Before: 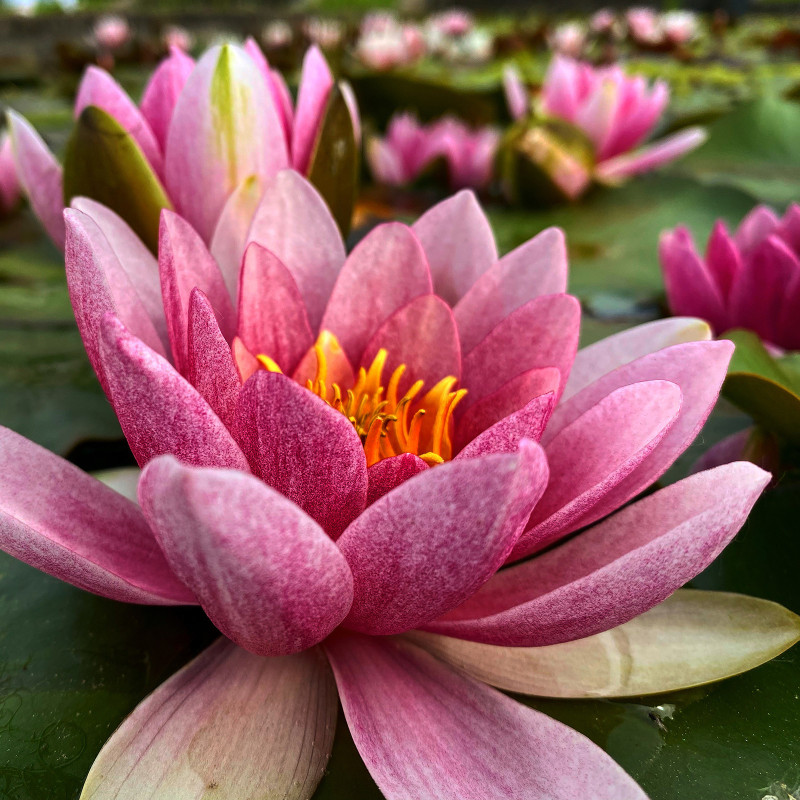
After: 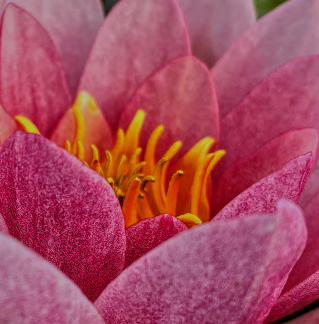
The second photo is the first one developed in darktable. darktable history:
crop: left 30.268%, top 29.938%, right 29.74%, bottom 29.486%
exposure: exposure -1.92 EV, compensate highlight preservation false
local contrast: detail 110%
tone equalizer: -8 EV 1.97 EV, -7 EV 1.98 EV, -6 EV 1.97 EV, -5 EV 1.97 EV, -4 EV 1.99 EV, -3 EV 1.47 EV, -2 EV 0.975 EV, -1 EV 0.504 EV
filmic rgb: black relative exposure -7.65 EV, white relative exposure 4.56 EV, hardness 3.61, color science v6 (2022)
